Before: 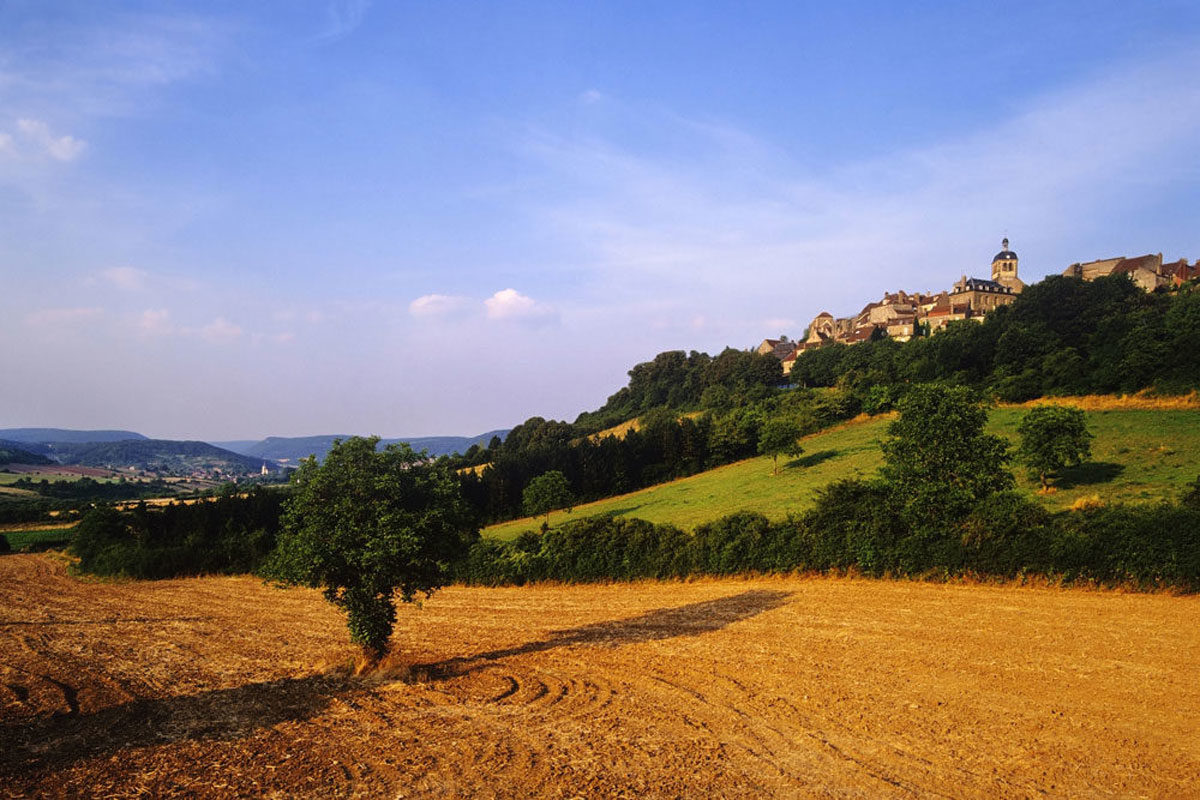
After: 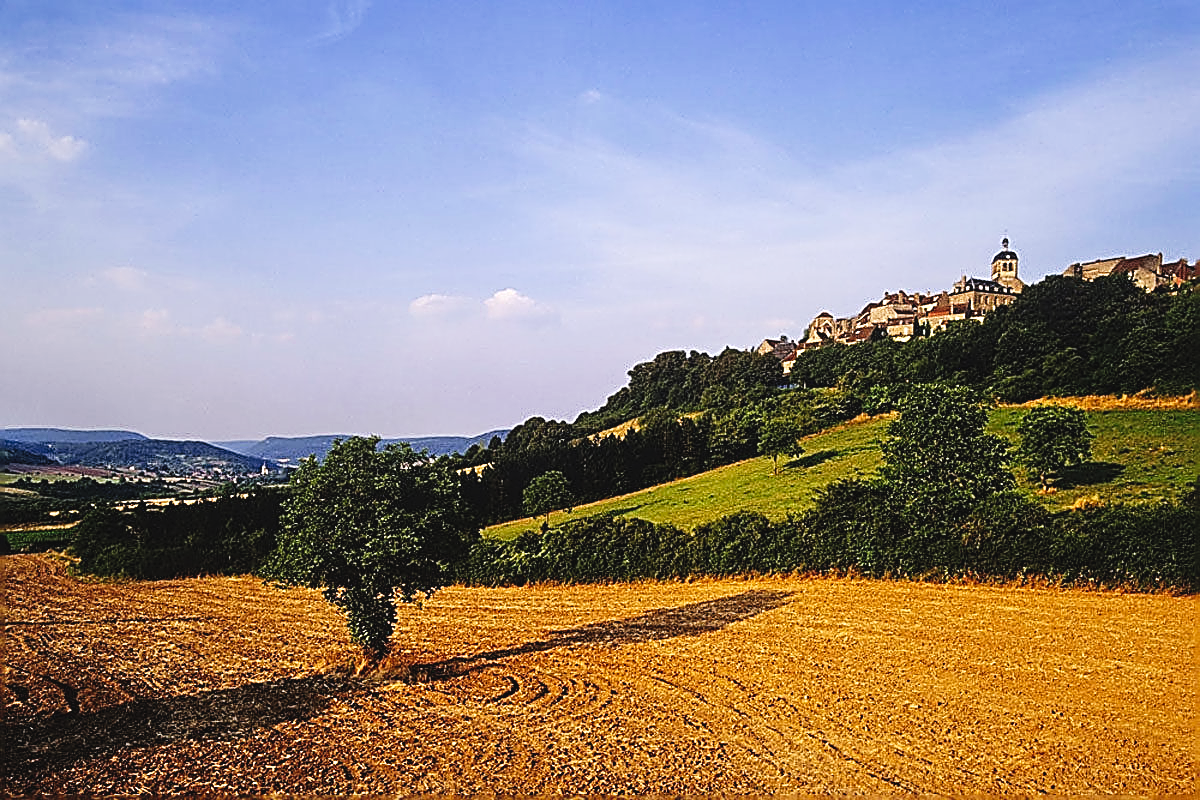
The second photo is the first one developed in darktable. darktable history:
local contrast: highlights 106%, shadows 98%, detail 119%, midtone range 0.2
sharpen: amount 1.993
tone curve: curves: ch0 [(0, 0.047) (0.15, 0.127) (0.46, 0.466) (0.751, 0.788) (1, 0.961)]; ch1 [(0, 0) (0.43, 0.408) (0.476, 0.469) (0.505, 0.501) (0.553, 0.557) (0.592, 0.58) (0.631, 0.625) (1, 1)]; ch2 [(0, 0) (0.505, 0.495) (0.55, 0.557) (0.583, 0.573) (1, 1)], preserve colors none
